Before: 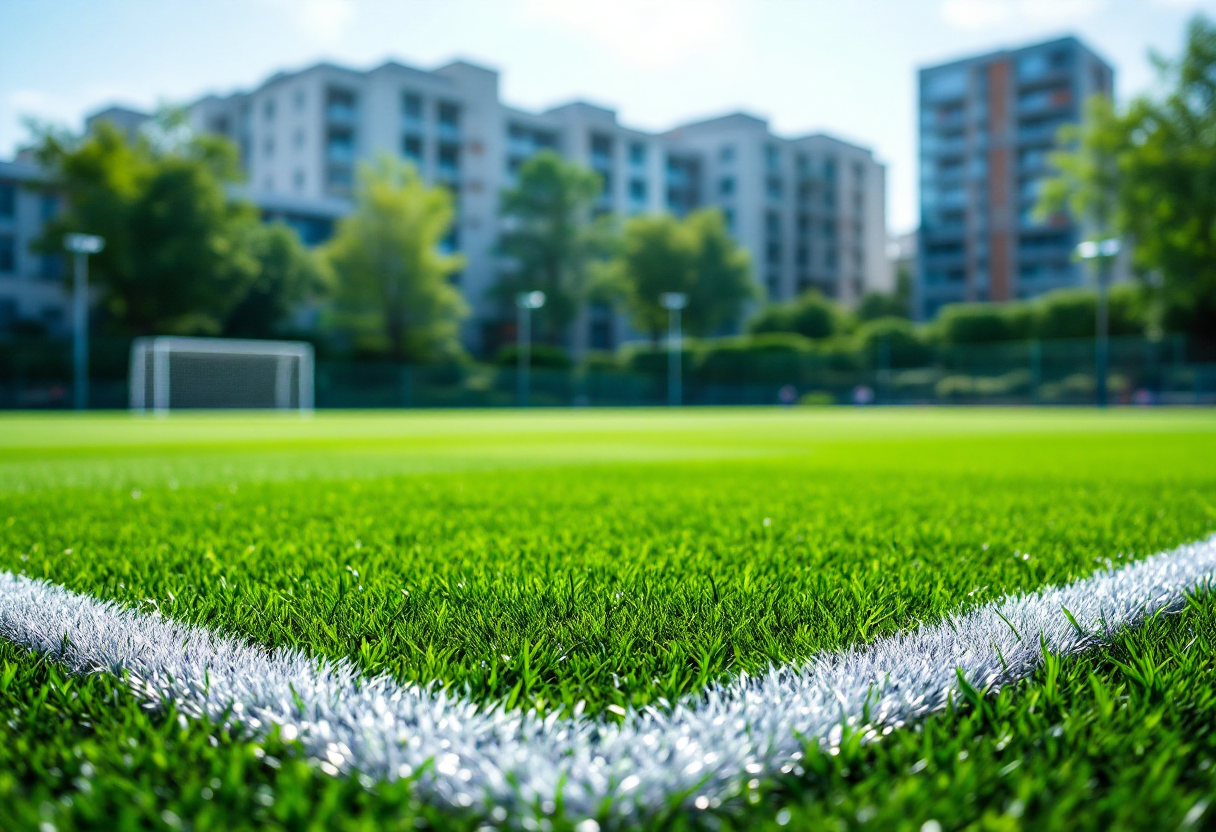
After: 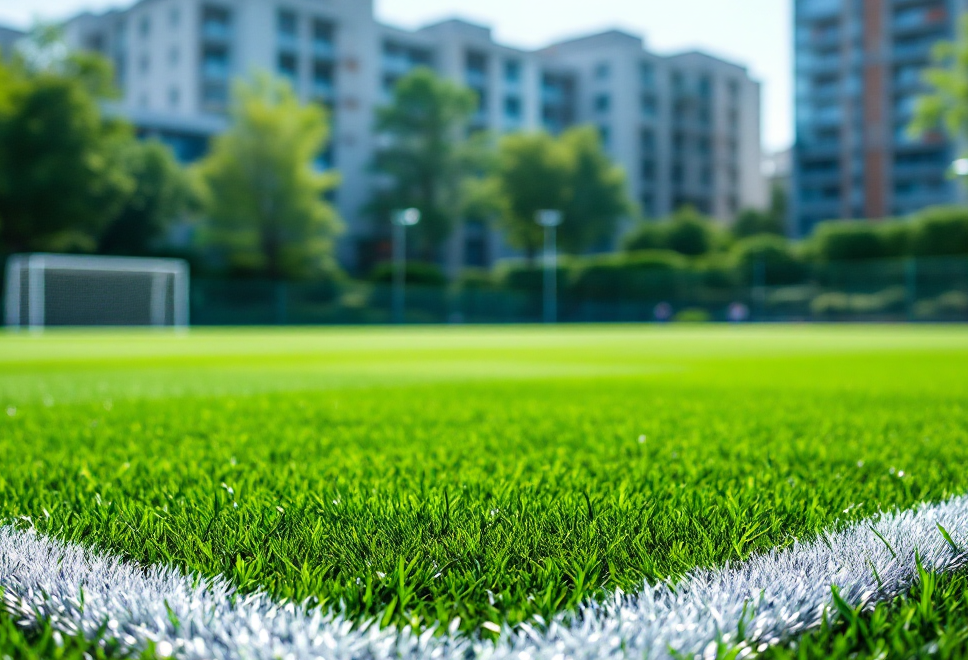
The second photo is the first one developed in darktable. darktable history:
crop and rotate: left 10.358%, top 10.06%, right 10.035%, bottom 10.569%
